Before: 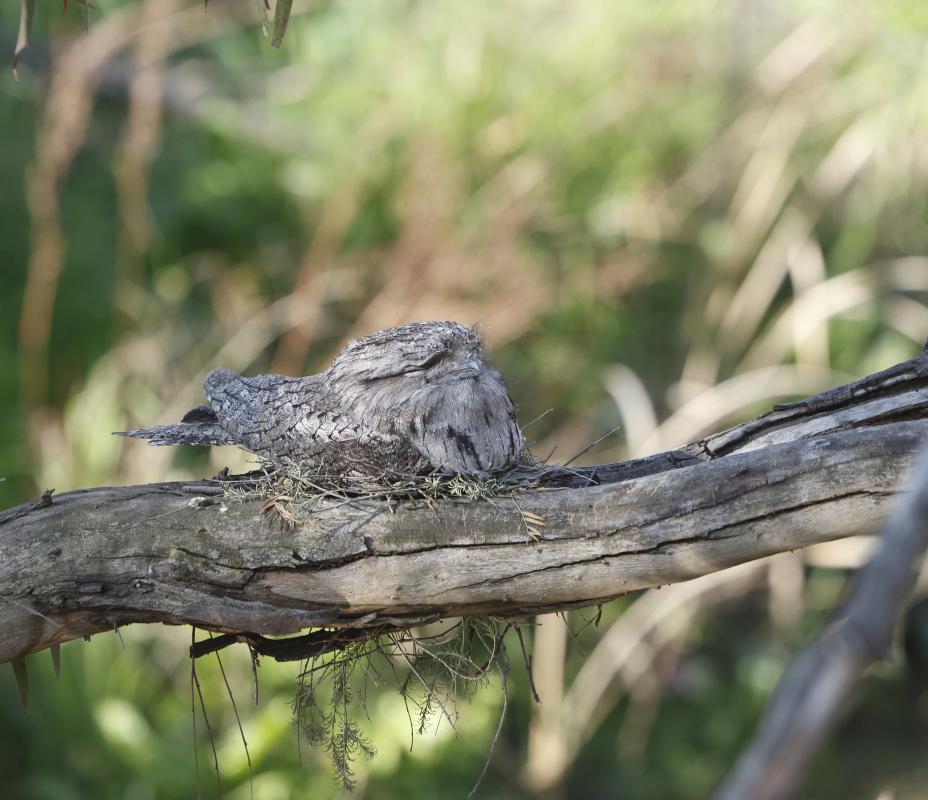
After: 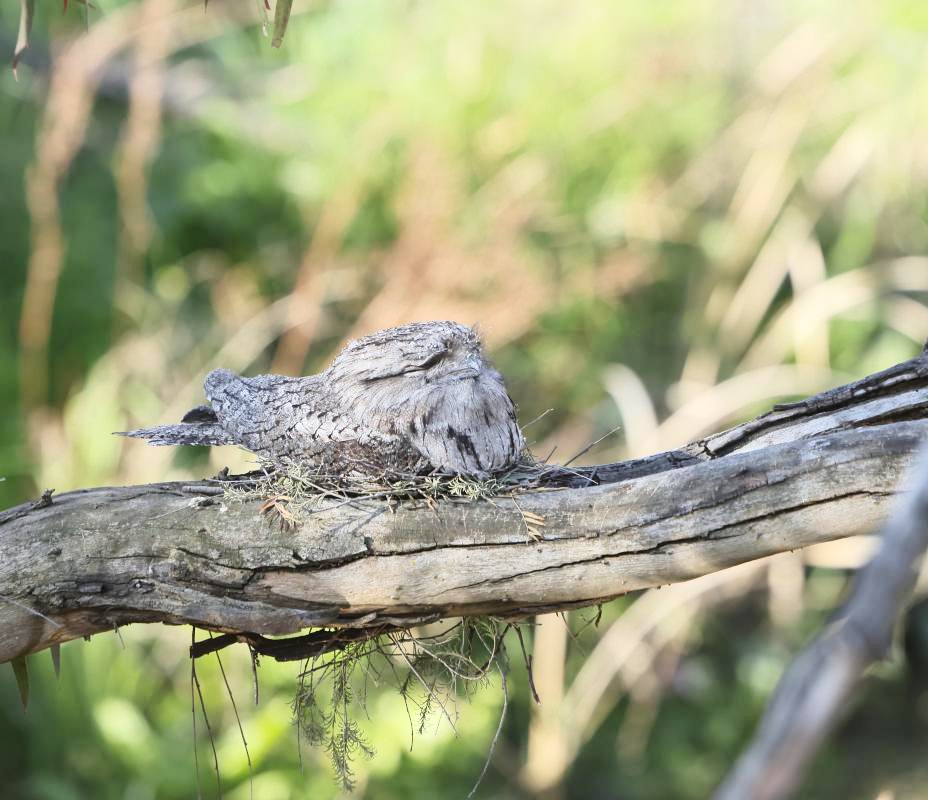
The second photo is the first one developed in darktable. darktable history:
exposure: black level correction 0.001, exposure 0.5 EV, compensate exposure bias true, compensate highlight preservation false
global tonemap: drago (0.7, 100)
contrast brightness saturation: contrast 0.2, brightness -0.11, saturation 0.1
